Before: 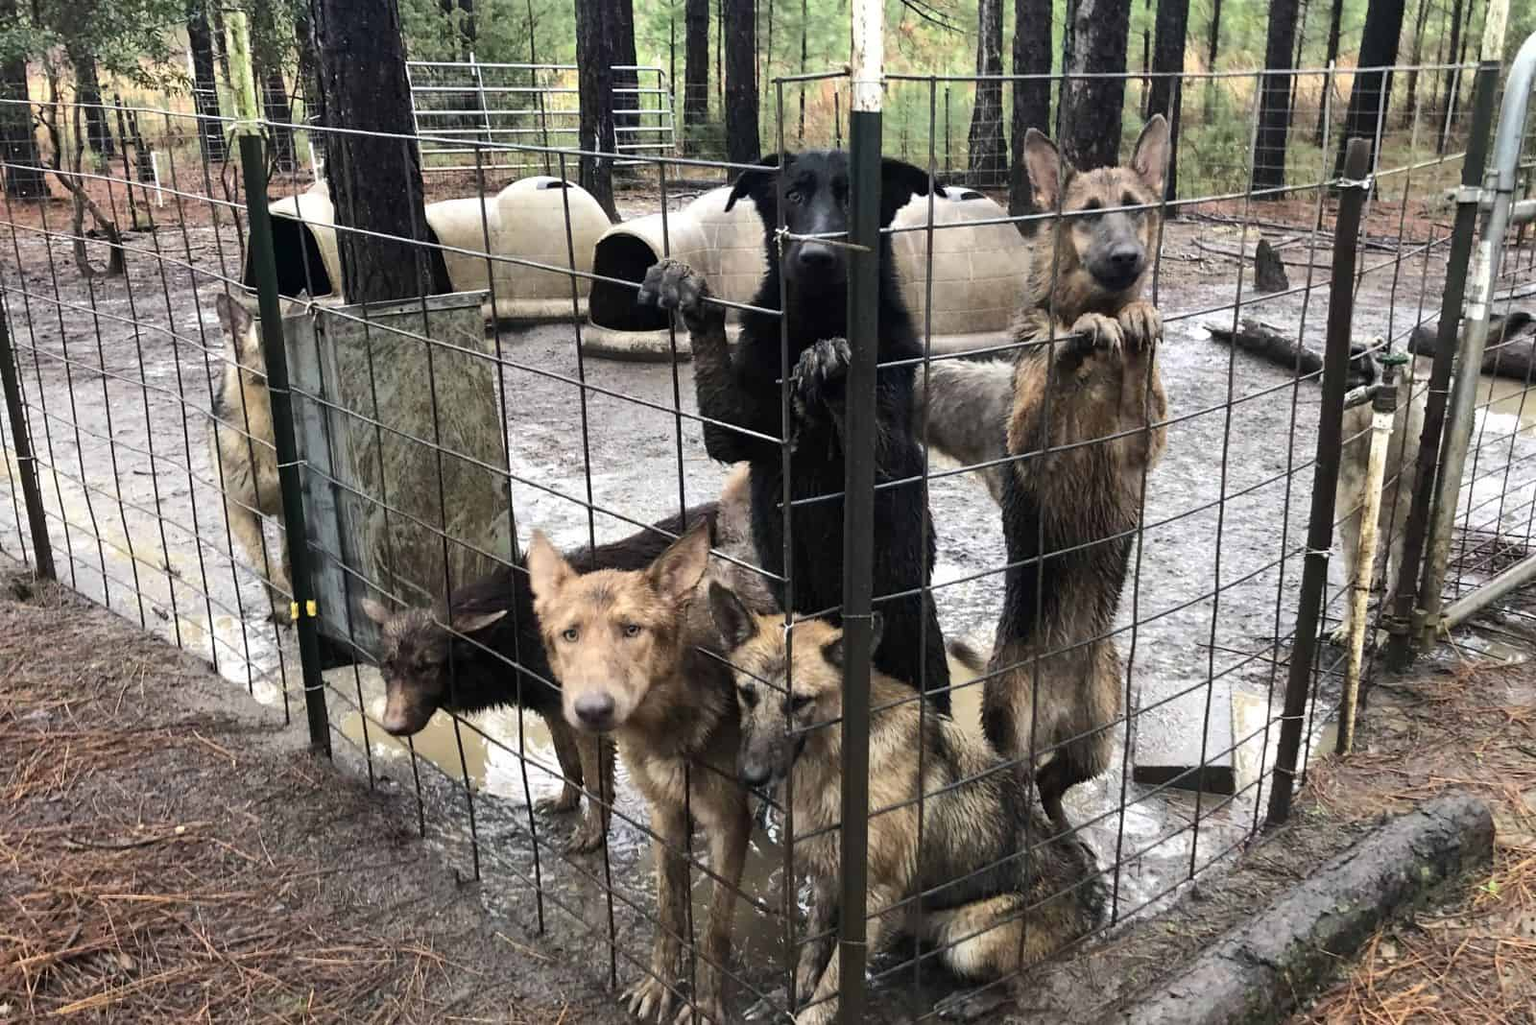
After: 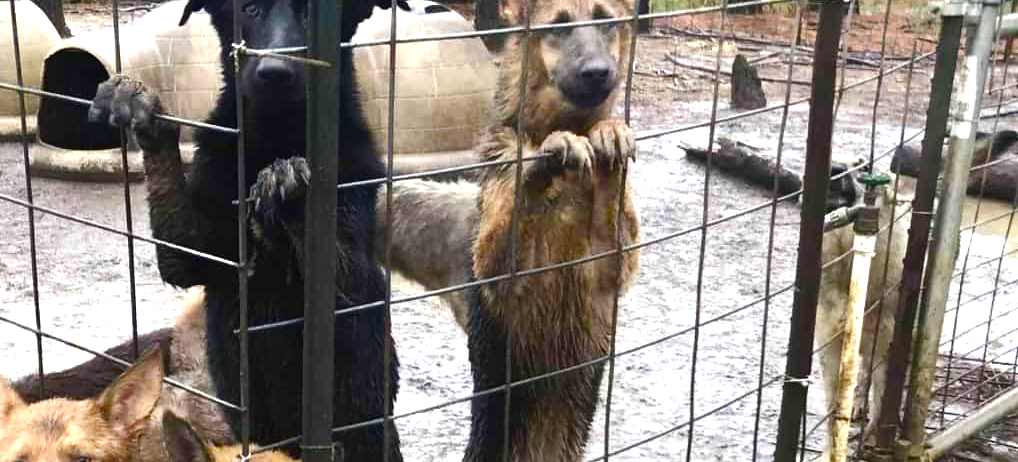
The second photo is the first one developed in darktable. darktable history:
crop: left 36.005%, top 18.293%, right 0.31%, bottom 38.444%
contrast equalizer: octaves 7, y [[0.6 ×6], [0.55 ×6], [0 ×6], [0 ×6], [0 ×6]], mix -0.36
color balance rgb: linear chroma grading › shadows -2.2%, linear chroma grading › highlights -15%, linear chroma grading › global chroma -10%, linear chroma grading › mid-tones -10%, perceptual saturation grading › global saturation 45%, perceptual saturation grading › highlights -50%, perceptual saturation grading › shadows 30%, perceptual brilliance grading › global brilliance 18%, global vibrance 45%
